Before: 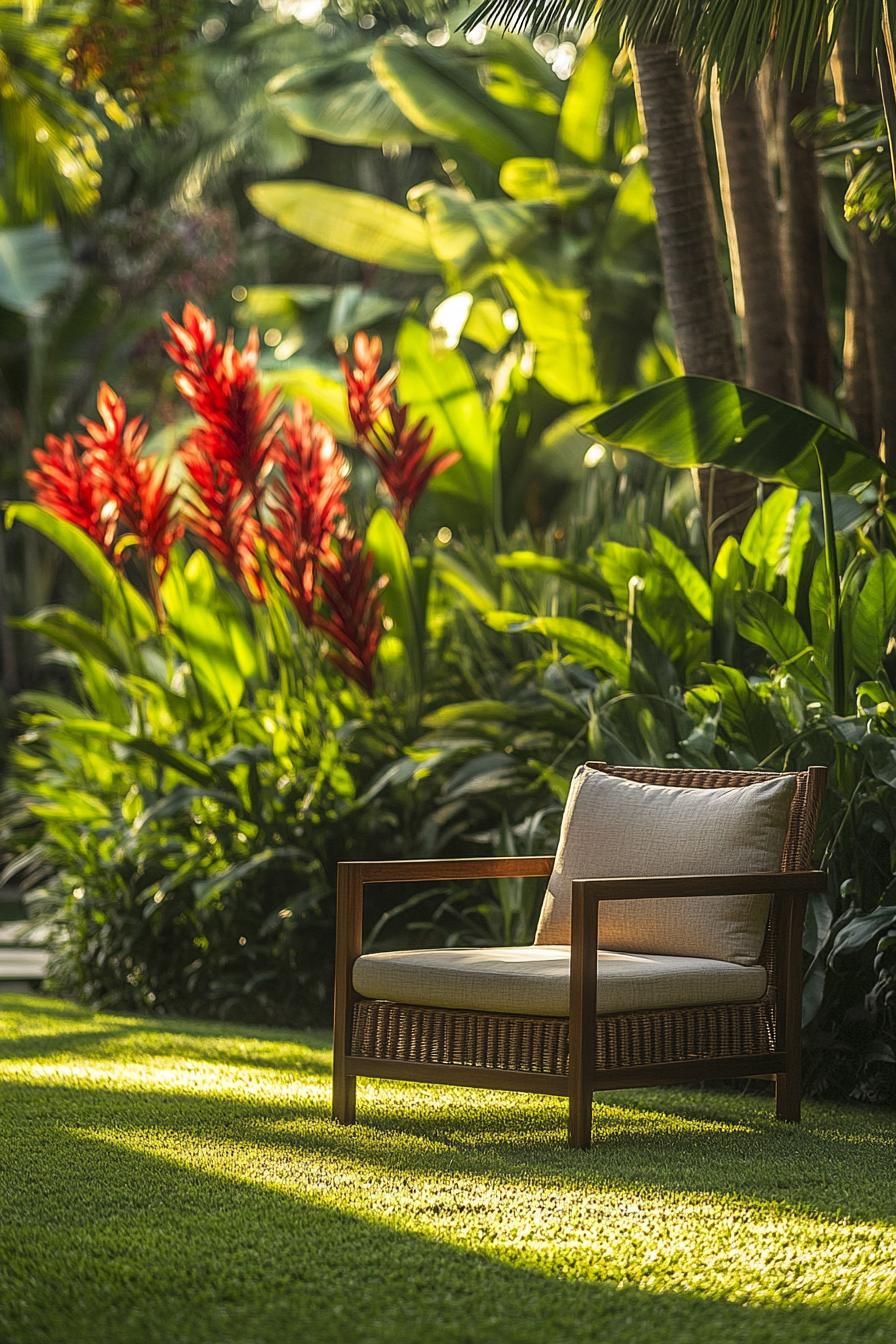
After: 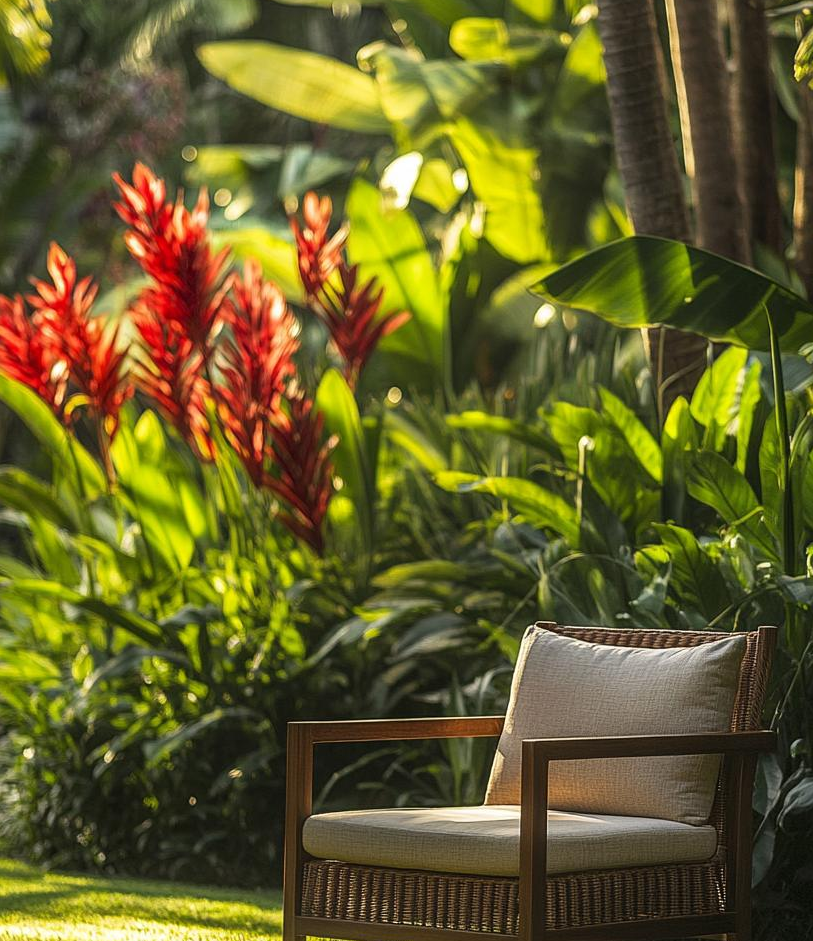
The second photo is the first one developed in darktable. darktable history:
crop: left 5.678%, top 10.433%, right 3.553%, bottom 19.485%
